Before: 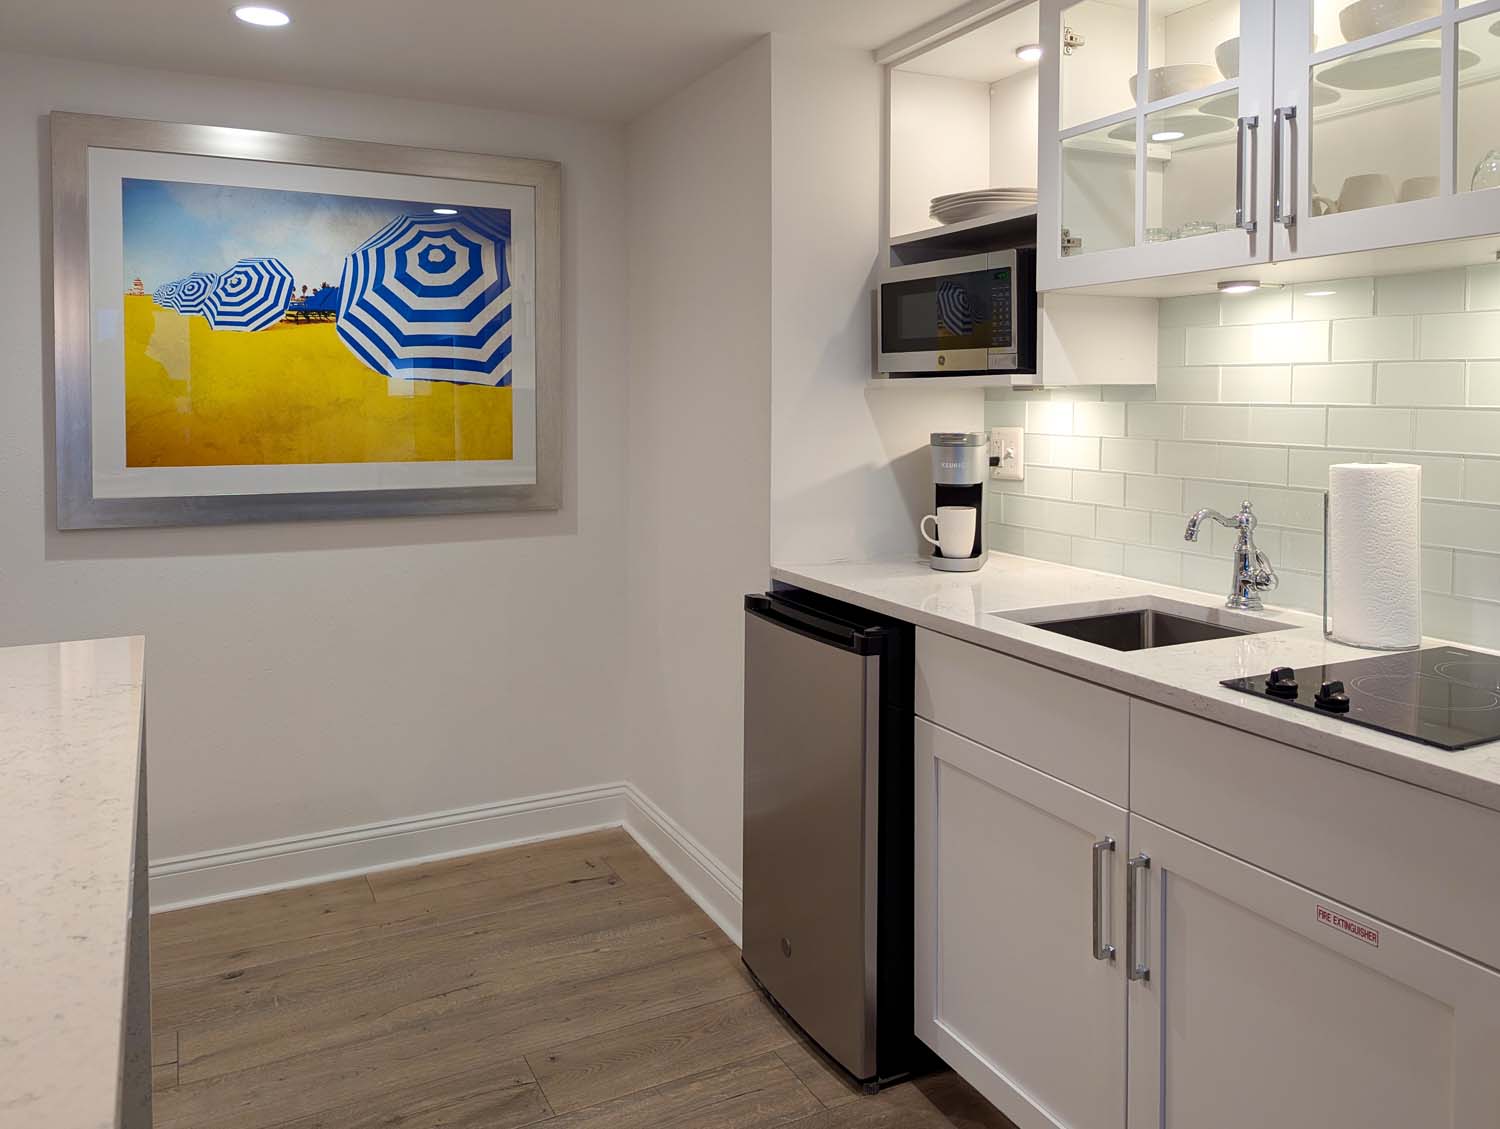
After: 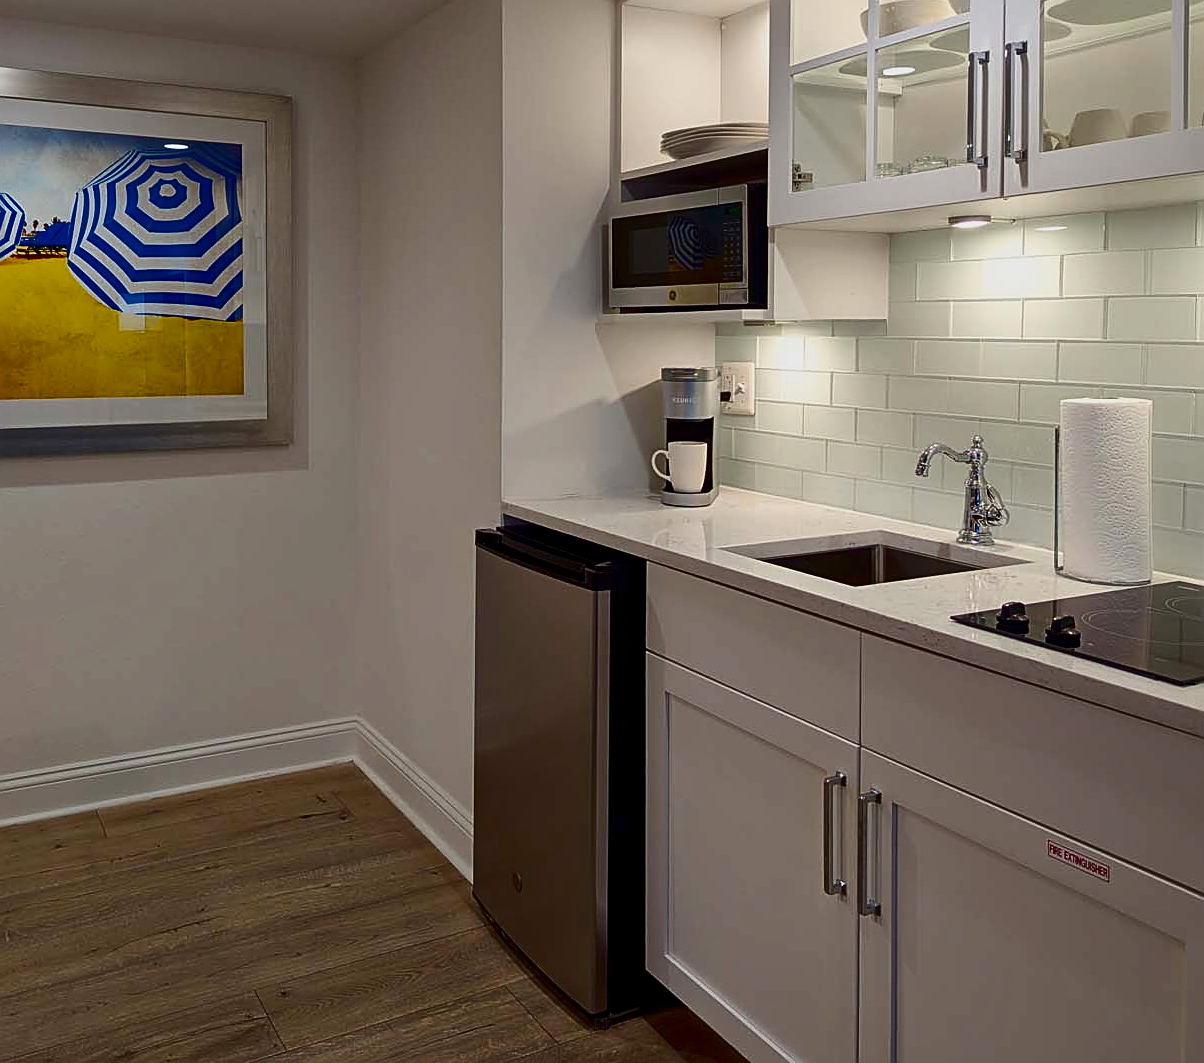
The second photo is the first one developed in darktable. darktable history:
tone equalizer: -8 EV 0.25 EV, -7 EV 0.417 EV, -6 EV 0.417 EV, -5 EV 0.25 EV, -3 EV -0.25 EV, -2 EV -0.417 EV, -1 EV -0.417 EV, +0 EV -0.25 EV, edges refinement/feathering 500, mask exposure compensation -1.57 EV, preserve details guided filter
contrast brightness saturation: contrast 0.22, brightness -0.19, saturation 0.24
crop and rotate: left 17.959%, top 5.771%, right 1.742%
sharpen: on, module defaults
